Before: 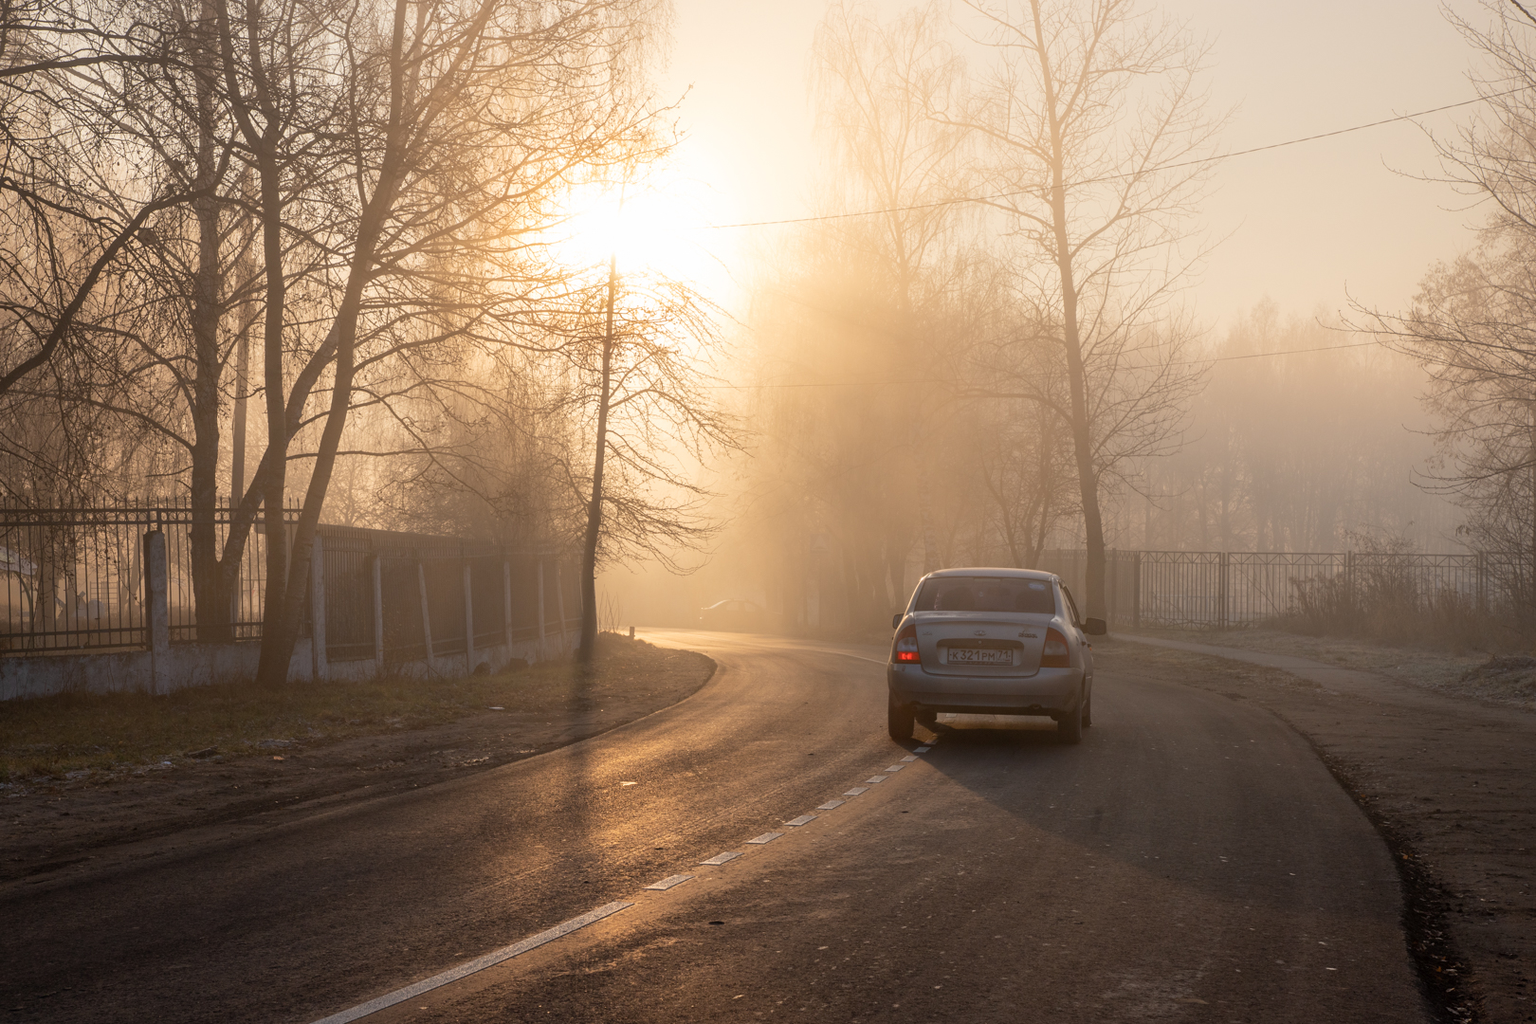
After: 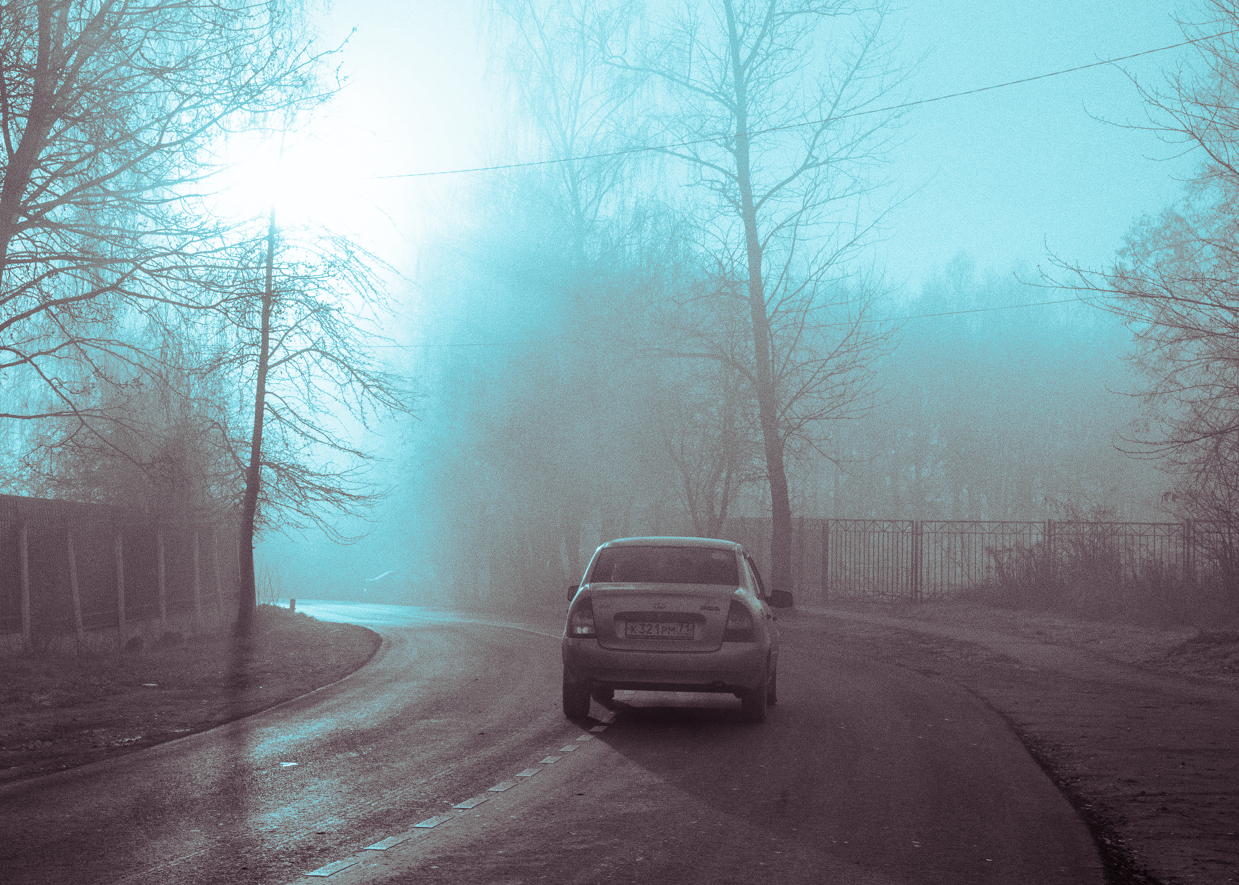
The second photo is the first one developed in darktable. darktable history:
grain: coarseness 0.09 ISO
split-toning: shadows › hue 327.6°, highlights › hue 198°, highlights › saturation 0.55, balance -21.25, compress 0%
crop: left 23.095%, top 5.827%, bottom 11.854%
monochrome: on, module defaults
